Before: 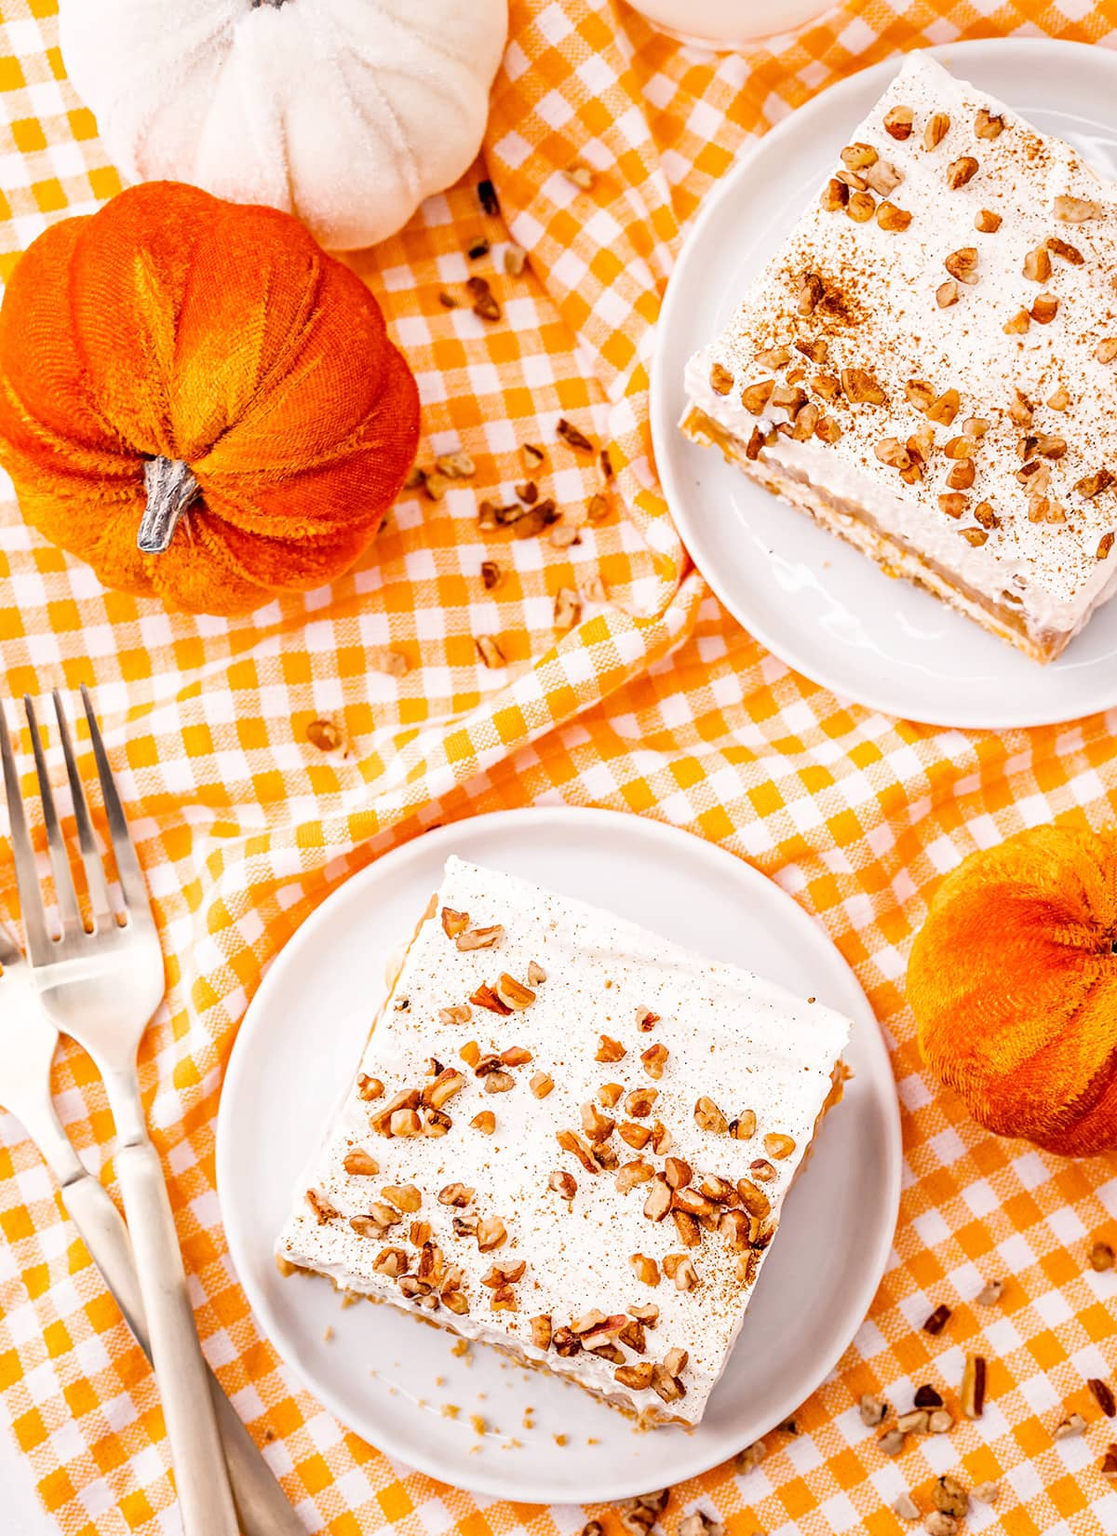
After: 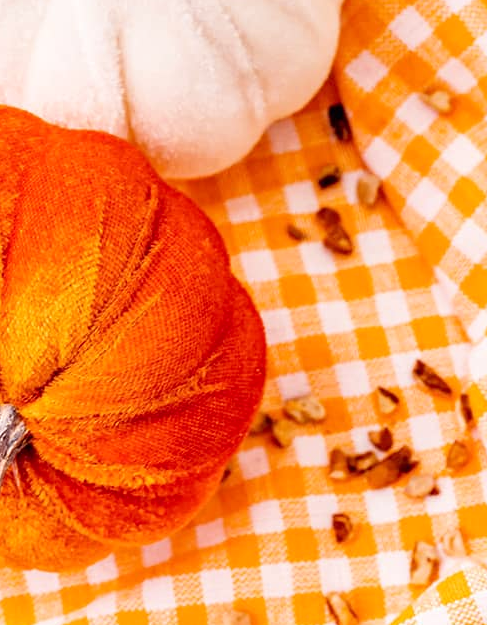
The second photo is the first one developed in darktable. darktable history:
crop: left 15.452%, top 5.459%, right 43.956%, bottom 56.62%
rgb levels: mode RGB, independent channels, levels [[0, 0.474, 1], [0, 0.5, 1], [0, 0.5, 1]]
